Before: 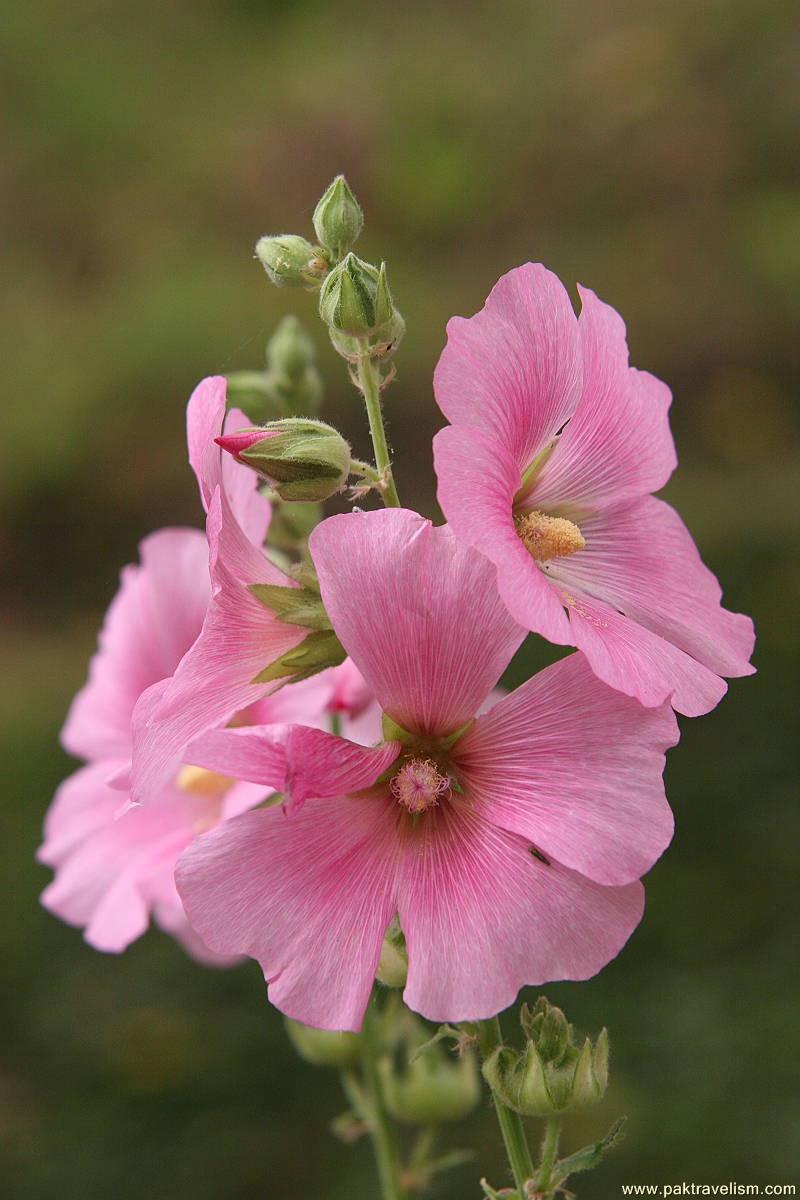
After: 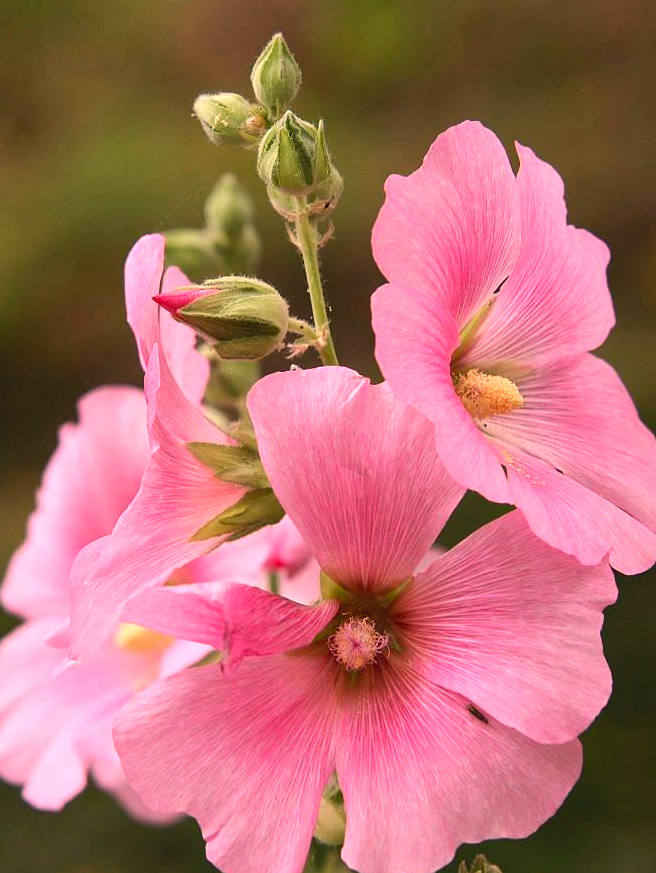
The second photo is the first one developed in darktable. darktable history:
crop: left 7.856%, top 11.836%, right 10.12%, bottom 15.387%
white balance: red 1.127, blue 0.943
exposure: black level correction 0.01, exposure 0.014 EV, compensate highlight preservation false
local contrast: highlights 68%, shadows 68%, detail 82%, midtone range 0.325
tone equalizer: -8 EV -0.75 EV, -7 EV -0.7 EV, -6 EV -0.6 EV, -5 EV -0.4 EV, -3 EV 0.4 EV, -2 EV 0.6 EV, -1 EV 0.7 EV, +0 EV 0.75 EV, edges refinement/feathering 500, mask exposure compensation -1.57 EV, preserve details no
